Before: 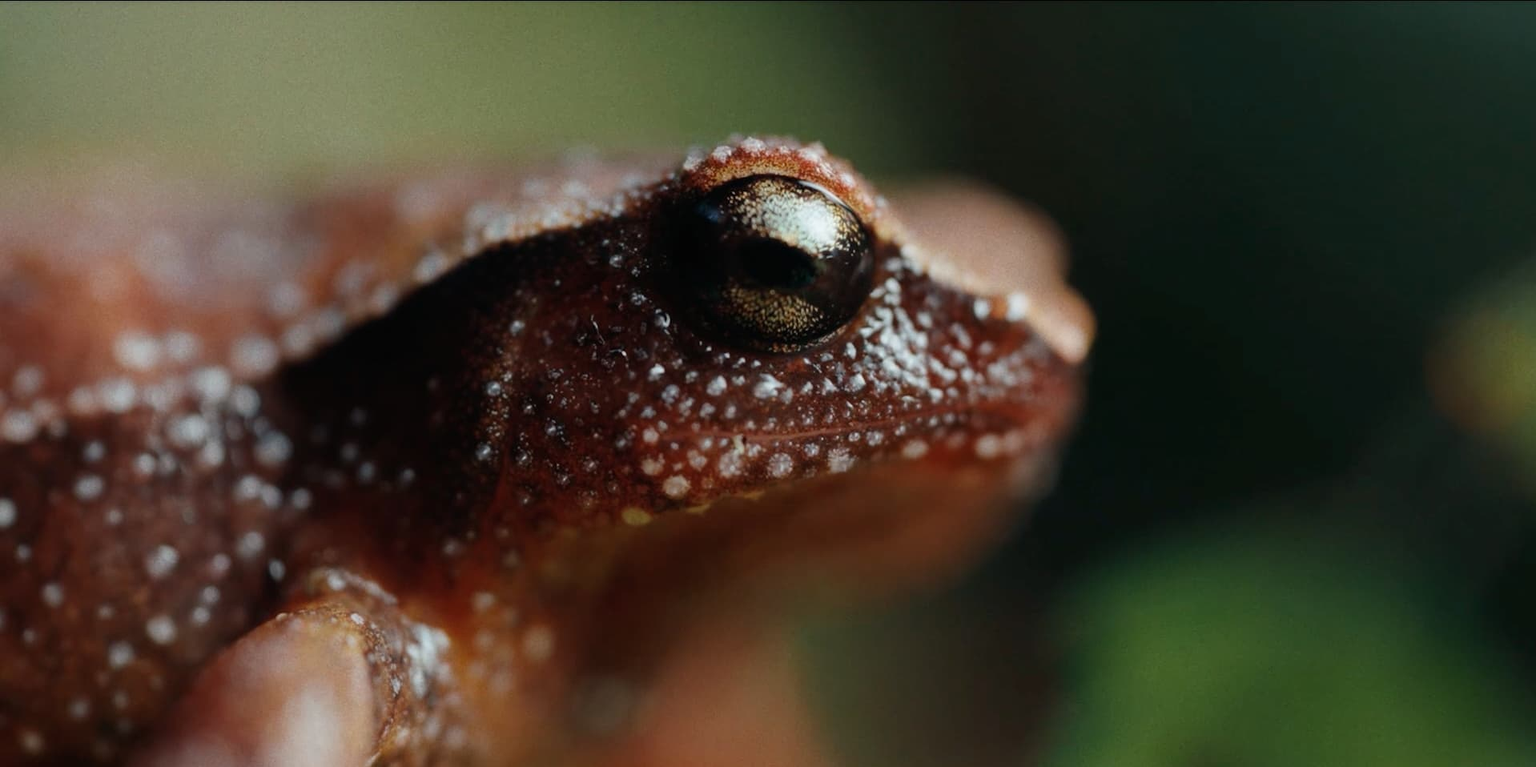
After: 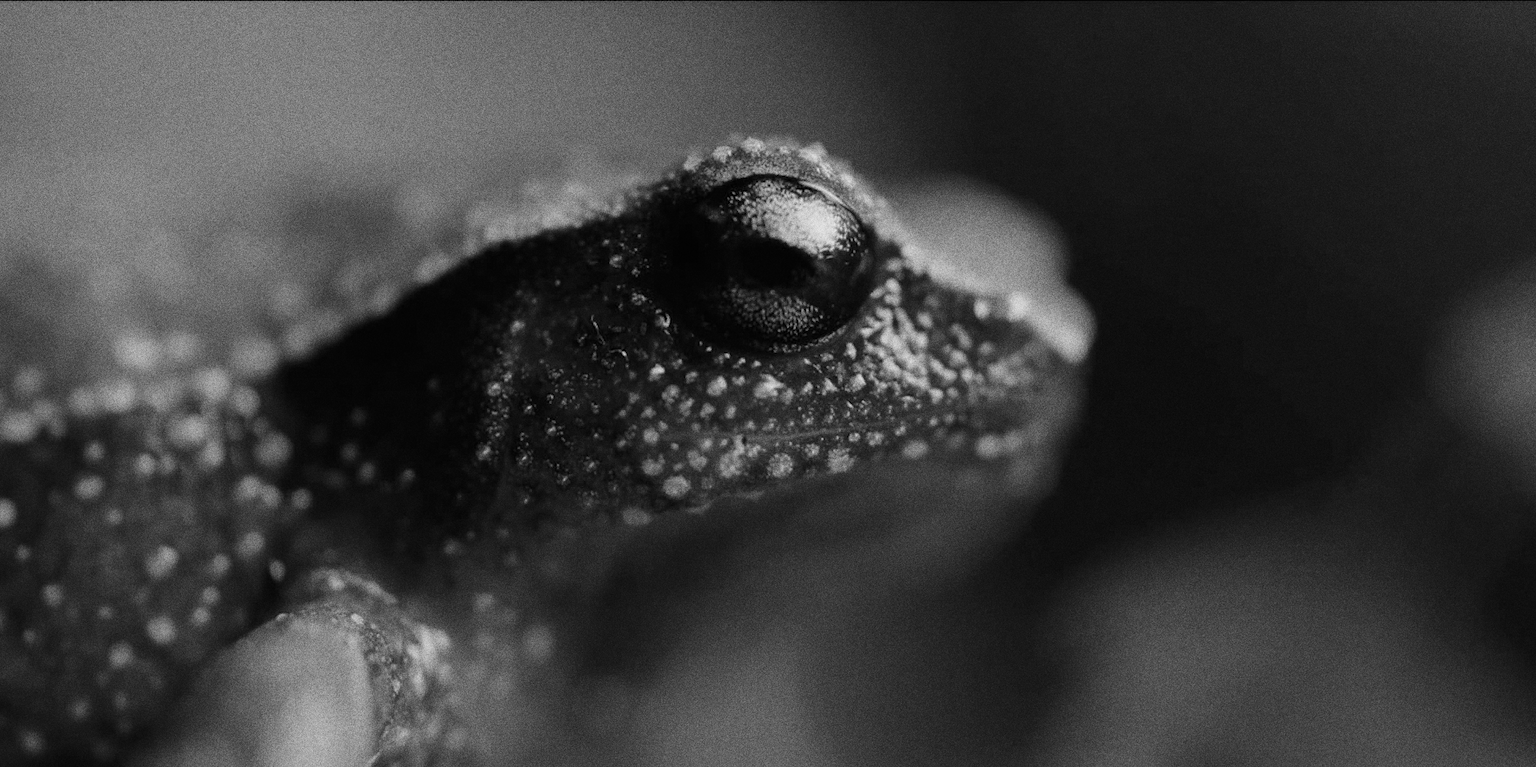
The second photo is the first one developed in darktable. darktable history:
grain: strength 49.07%
monochrome: a 26.22, b 42.67, size 0.8
